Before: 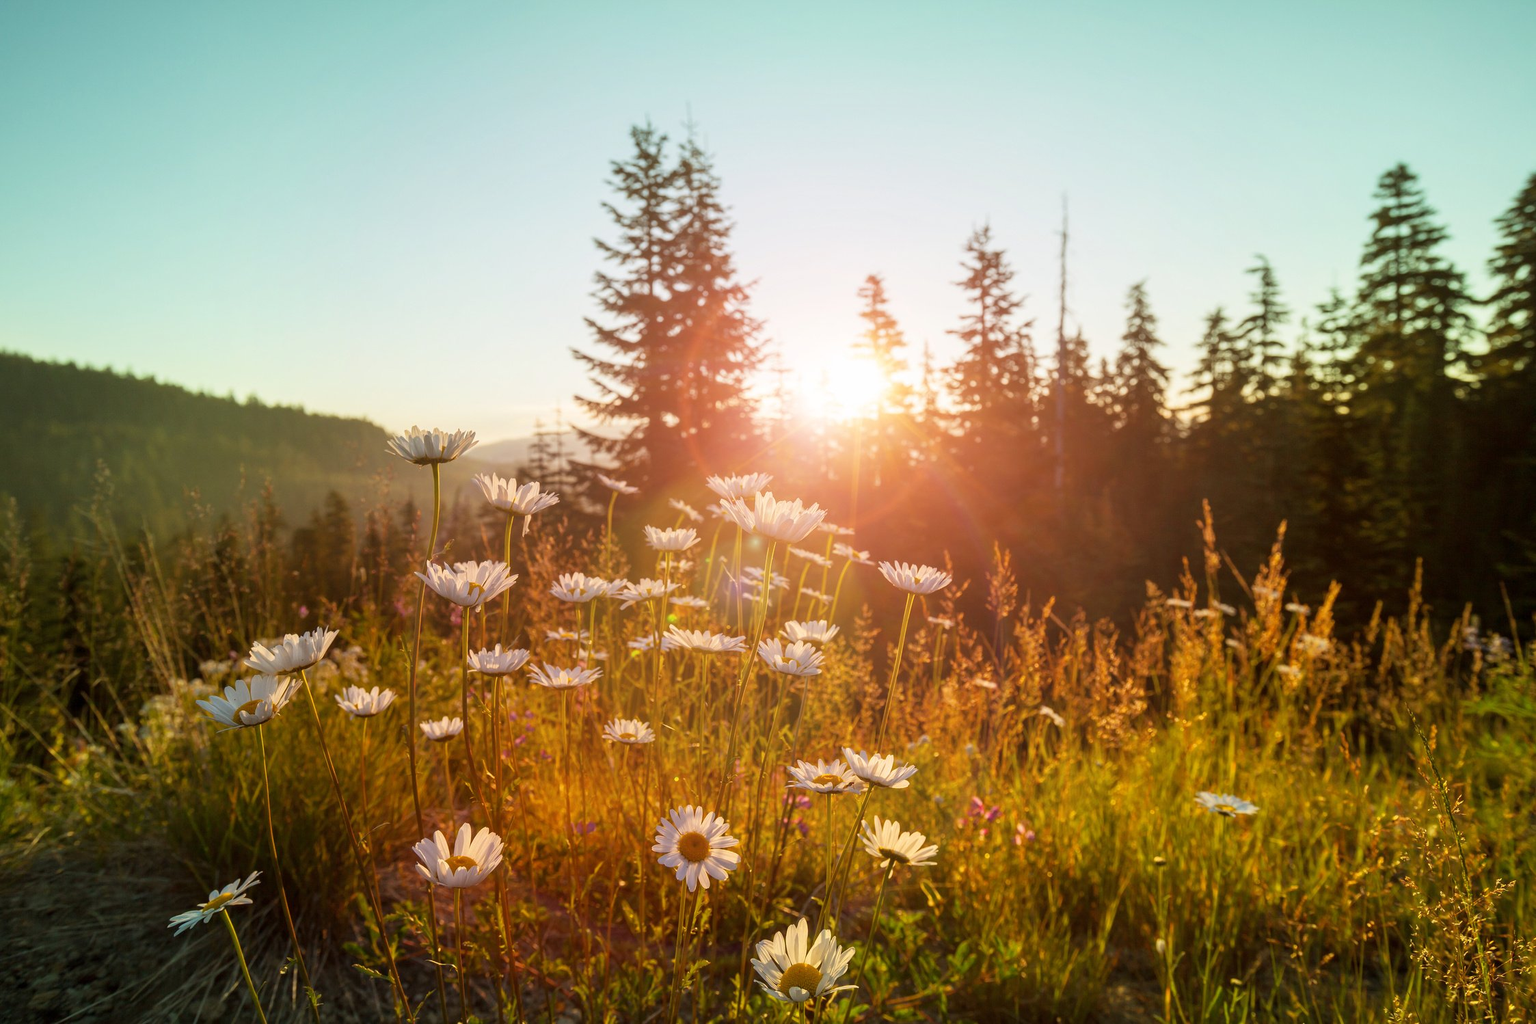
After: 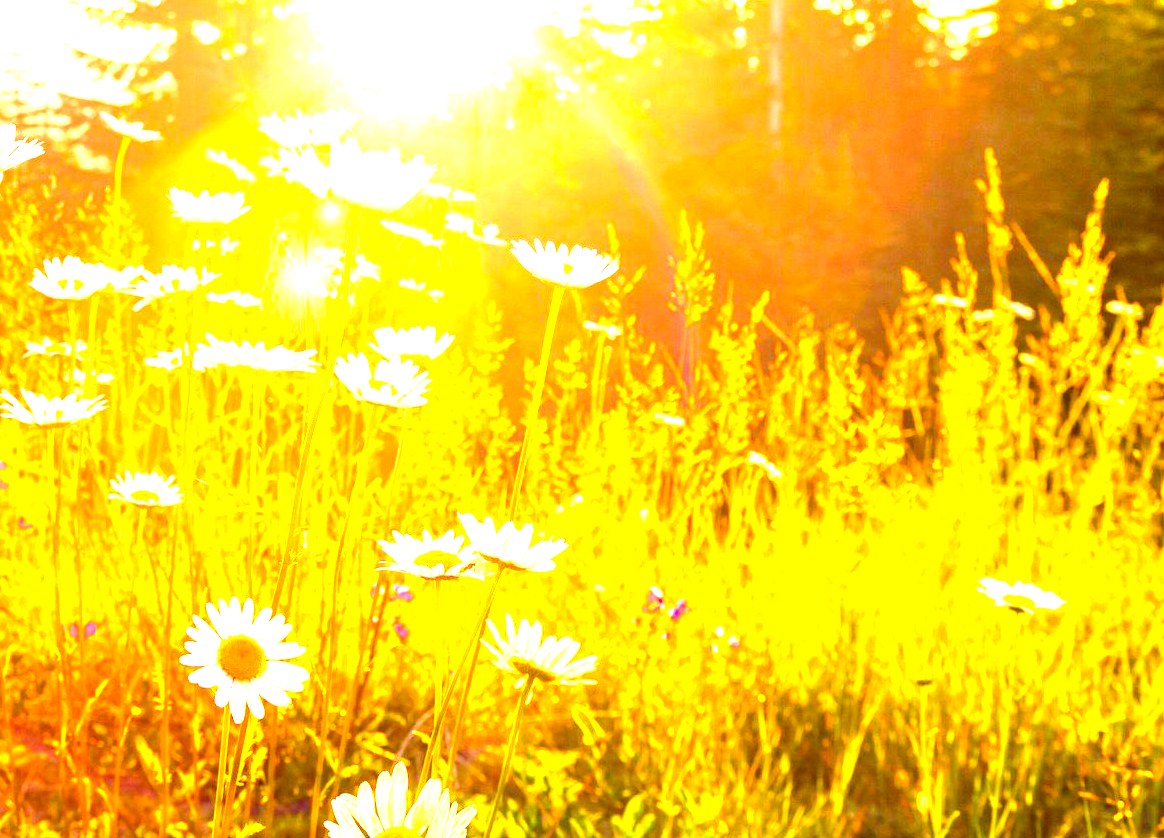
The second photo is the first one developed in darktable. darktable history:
color balance rgb: perceptual saturation grading › global saturation 30%, global vibrance 20%
exposure: exposure 3 EV, compensate highlight preservation false
crop: left 34.479%, top 38.822%, right 13.718%, bottom 5.172%
